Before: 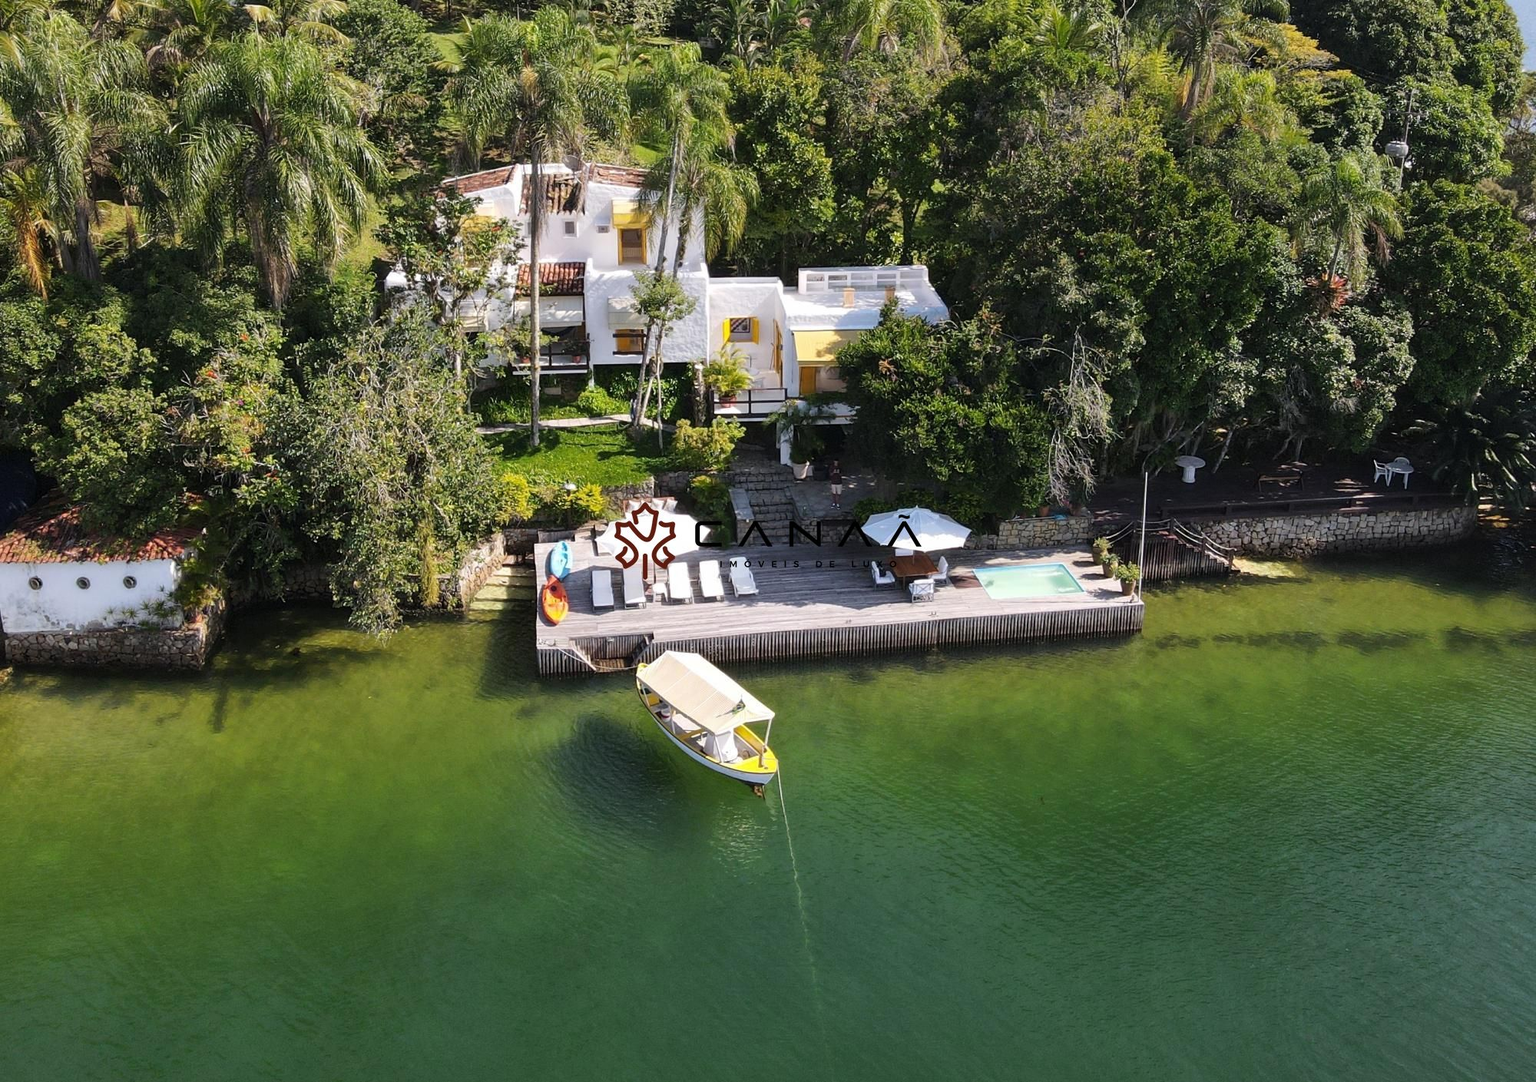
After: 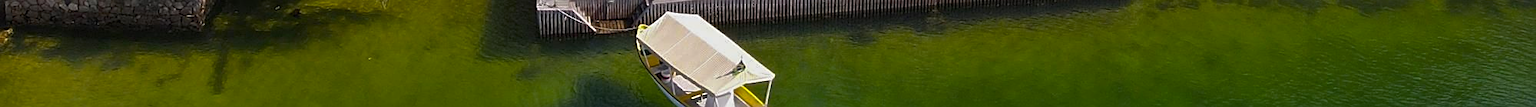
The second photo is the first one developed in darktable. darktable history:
sharpen: on, module defaults
color balance rgb: linear chroma grading › global chroma 15%, perceptual saturation grading › global saturation 30%
tone curve: curves: ch0 [(0, 0) (0.91, 0.76) (0.997, 0.913)], color space Lab, linked channels, preserve colors none
crop and rotate: top 59.084%, bottom 30.916%
